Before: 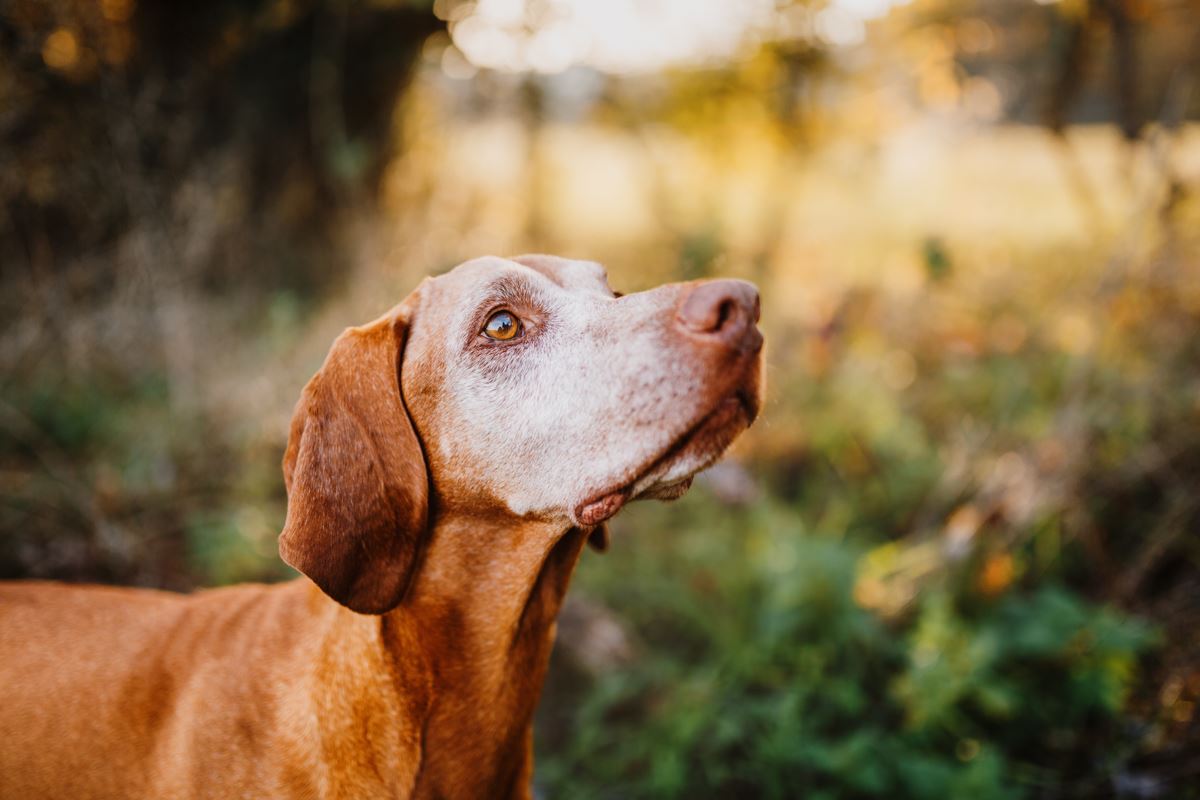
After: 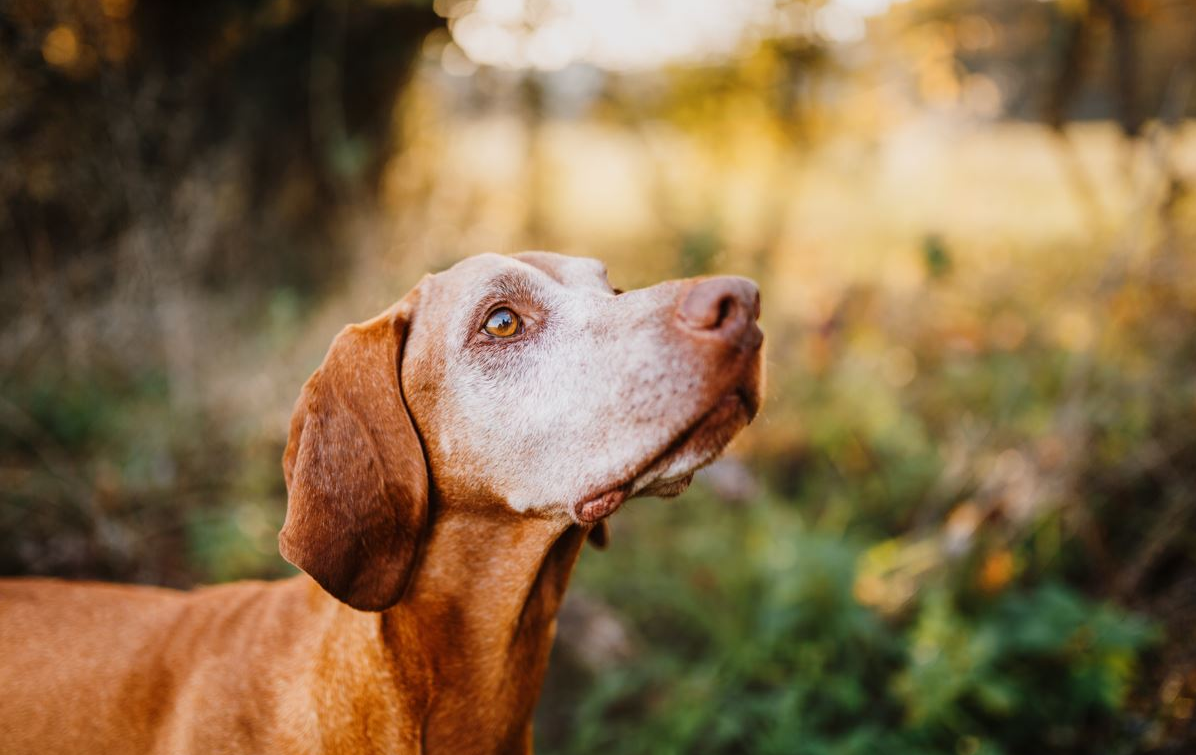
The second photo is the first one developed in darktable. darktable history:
crop: top 0.463%, right 0.264%, bottom 5.065%
